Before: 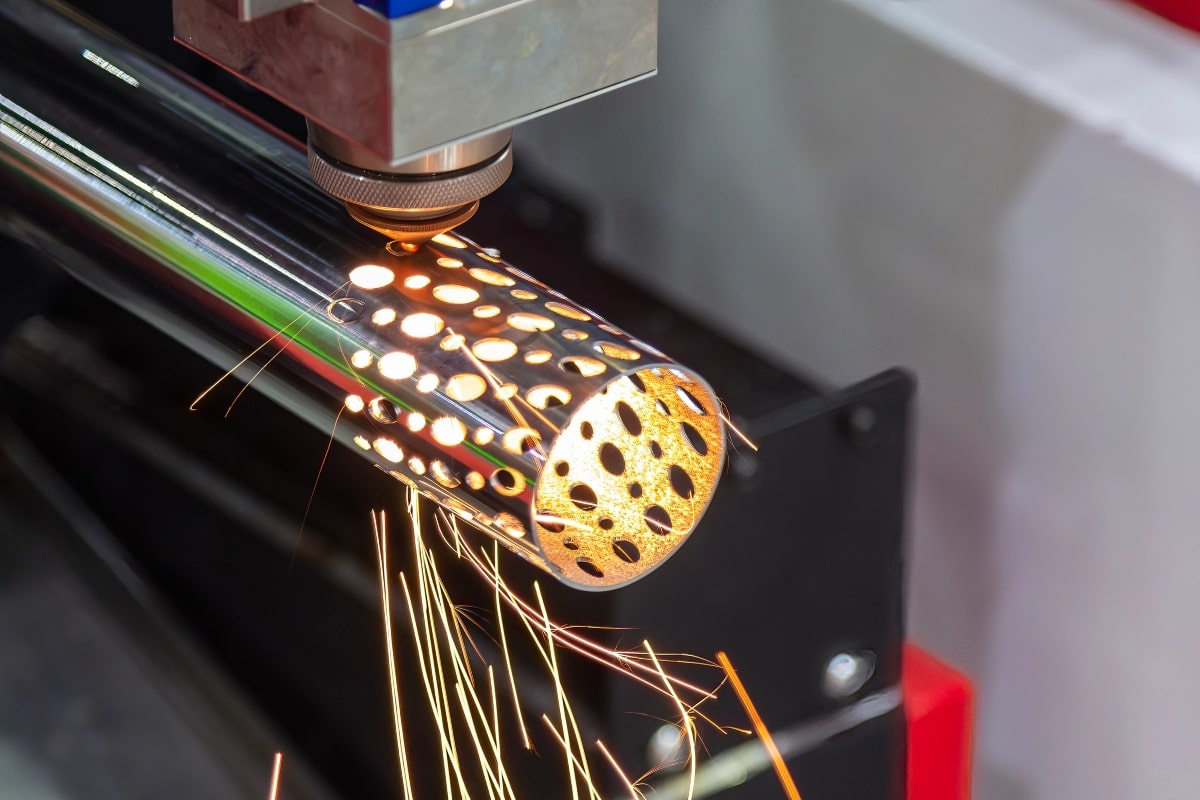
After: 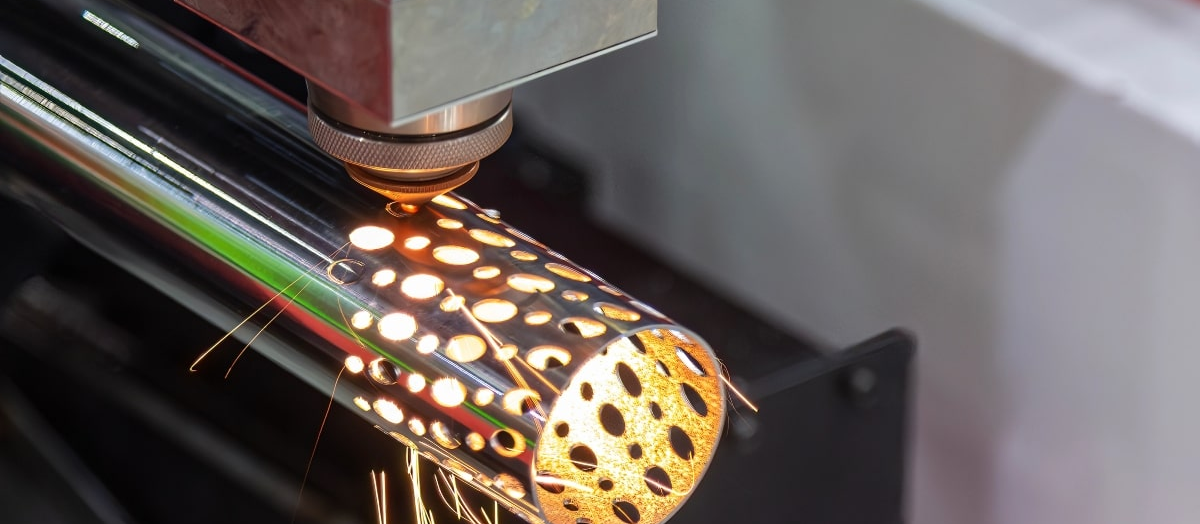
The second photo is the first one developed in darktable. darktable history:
crop and rotate: top 4.919%, bottom 29.576%
